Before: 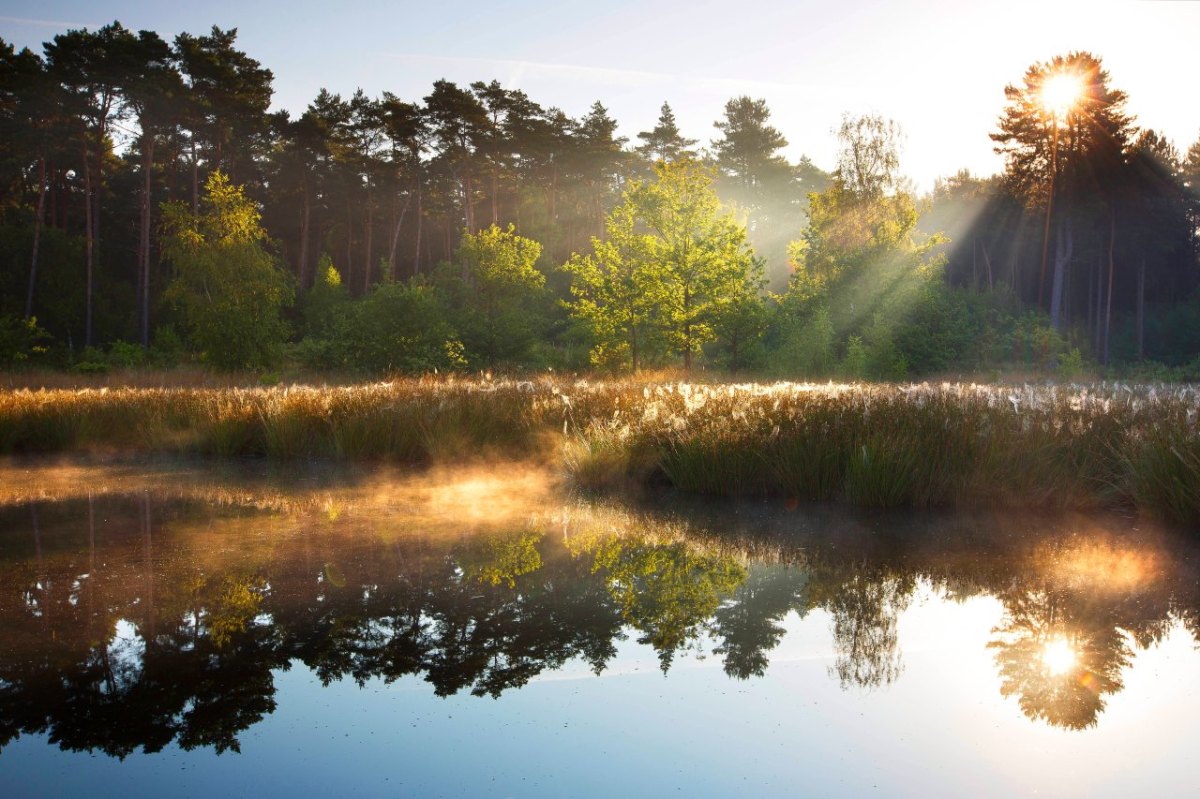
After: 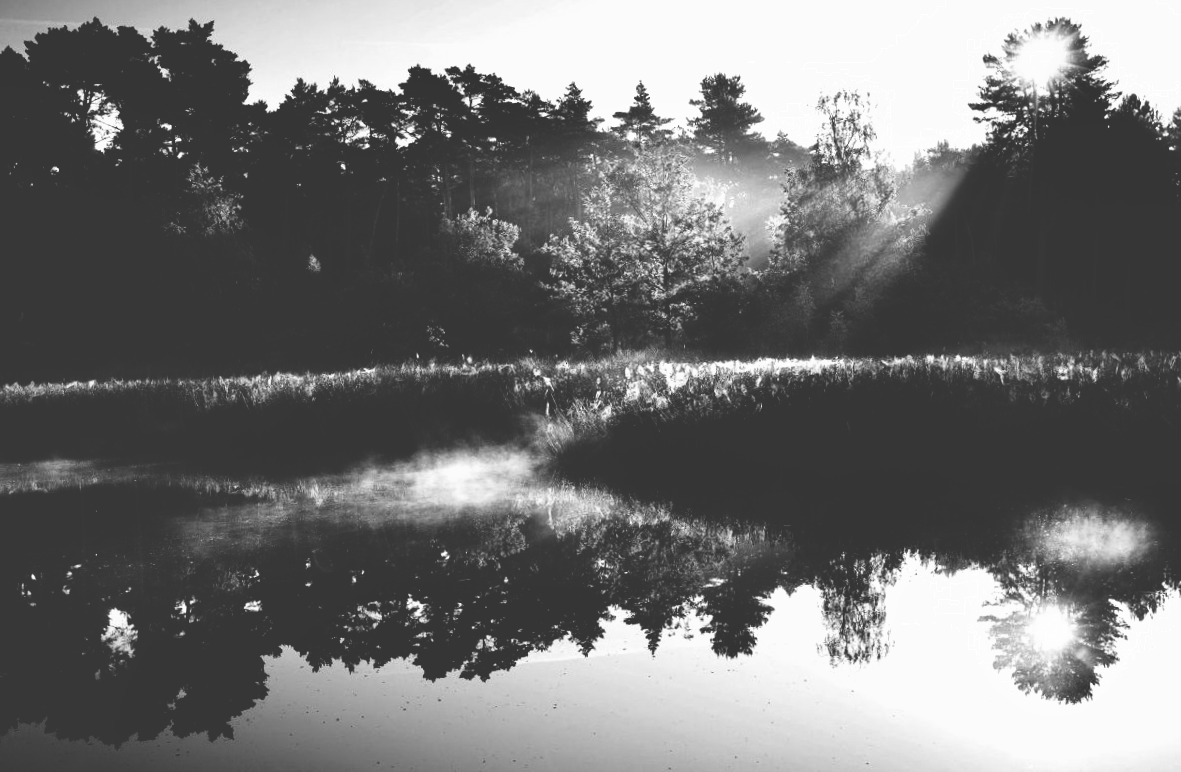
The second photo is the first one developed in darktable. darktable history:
base curve: curves: ch0 [(0, 0.036) (0.083, 0.04) (0.804, 1)], preserve colors none
monochrome: a -6.99, b 35.61, size 1.4
rotate and perspective: rotation -1.32°, lens shift (horizontal) -0.031, crop left 0.015, crop right 0.985, crop top 0.047, crop bottom 0.982
shadows and highlights: shadows 20.91, highlights -35.45, soften with gaussian
color zones: curves: ch1 [(0, 0.831) (0.08, 0.771) (0.157, 0.268) (0.241, 0.207) (0.562, -0.005) (0.714, -0.013) (0.876, 0.01) (1, 0.831)]
